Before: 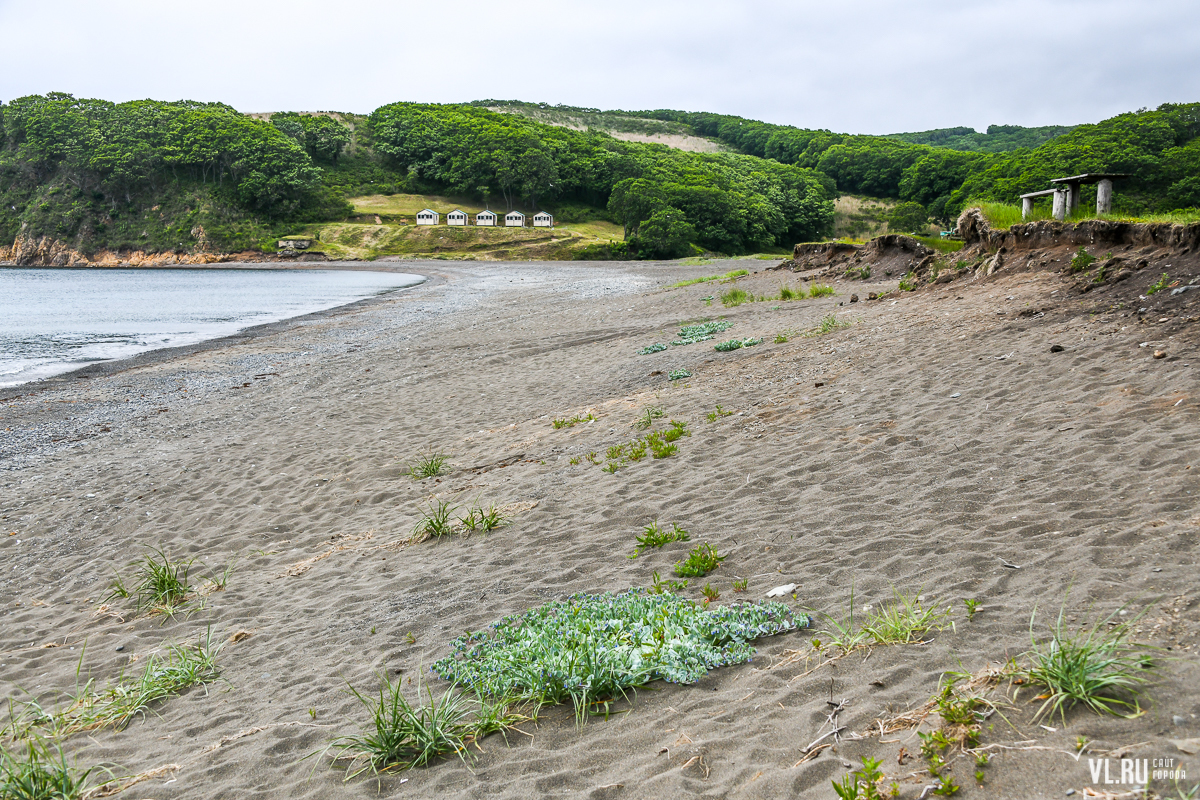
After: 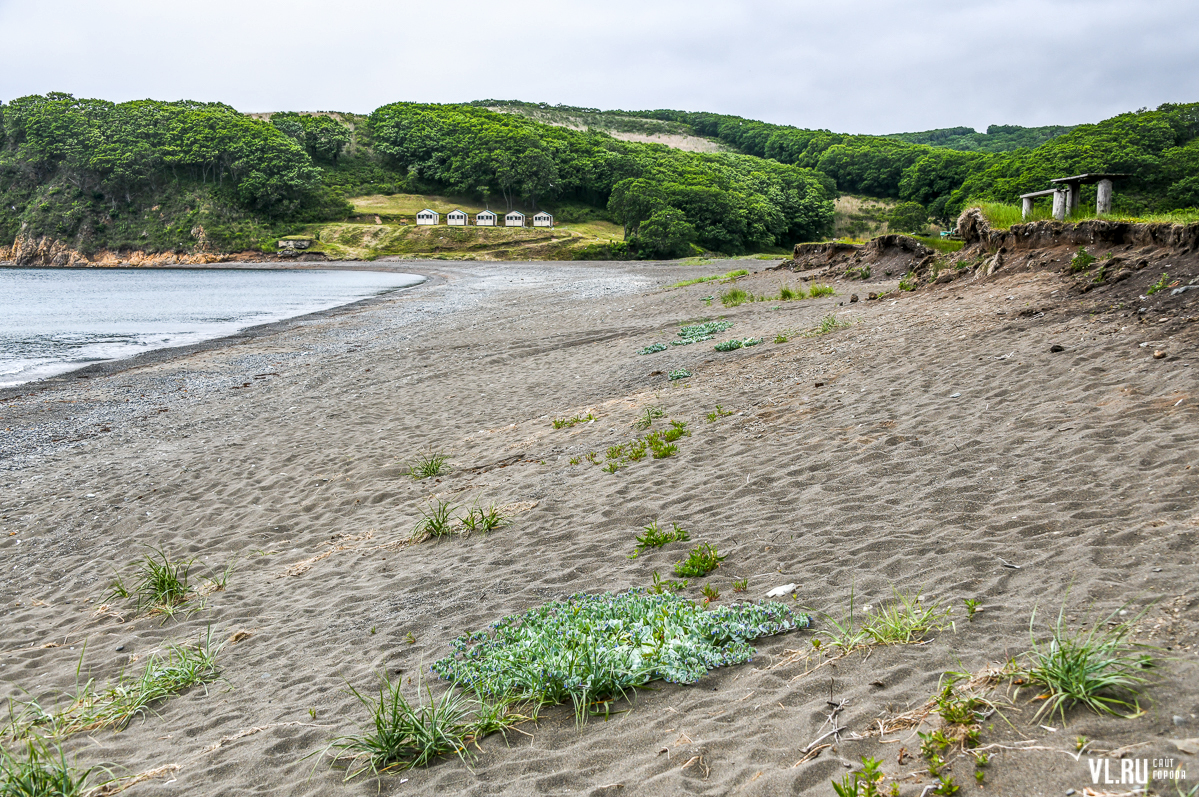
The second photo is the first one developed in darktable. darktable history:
local contrast: on, module defaults
crop: top 0.076%, bottom 0.199%
